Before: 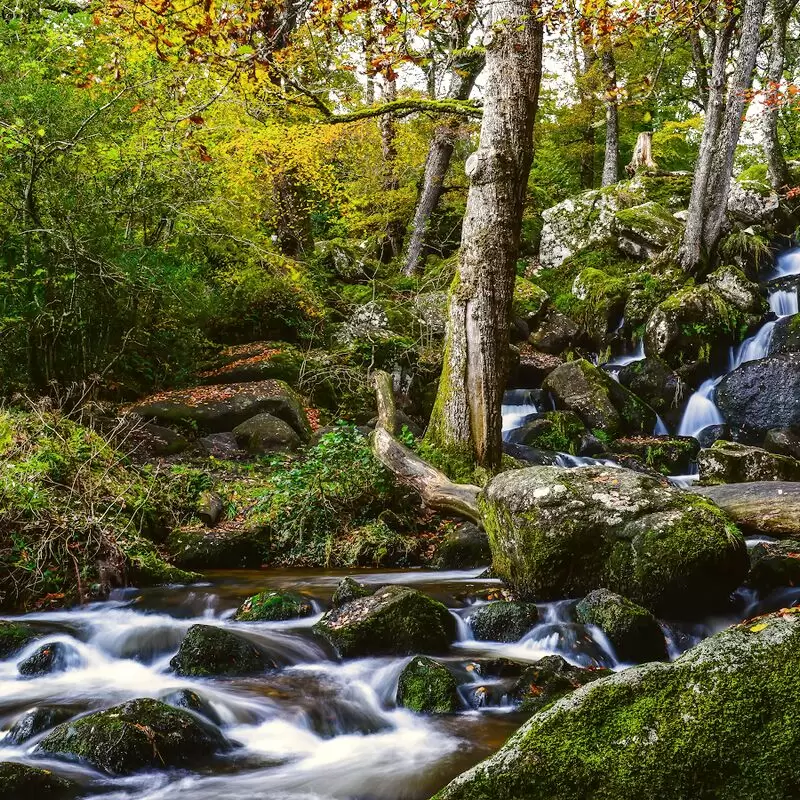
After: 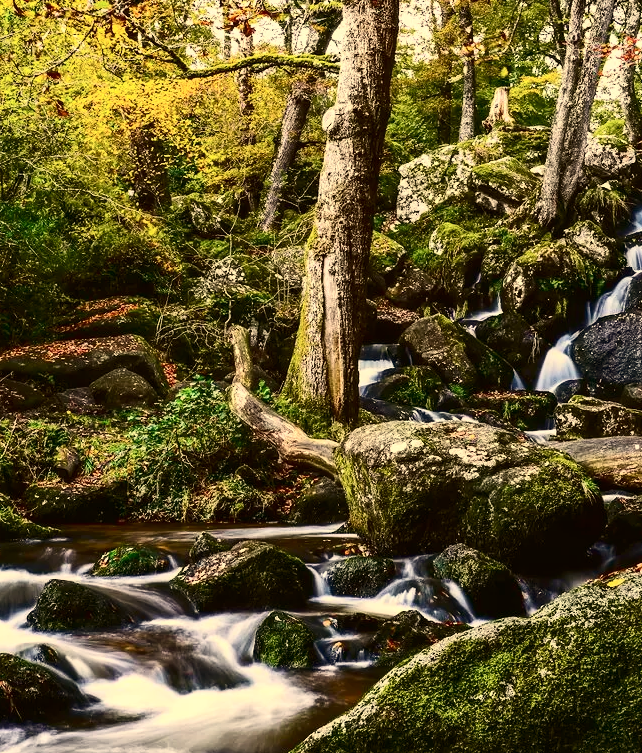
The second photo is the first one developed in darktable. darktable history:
crop and rotate: left 17.959%, top 5.771%, right 1.742%
contrast brightness saturation: contrast 0.28
white balance: red 1.123, blue 0.83
